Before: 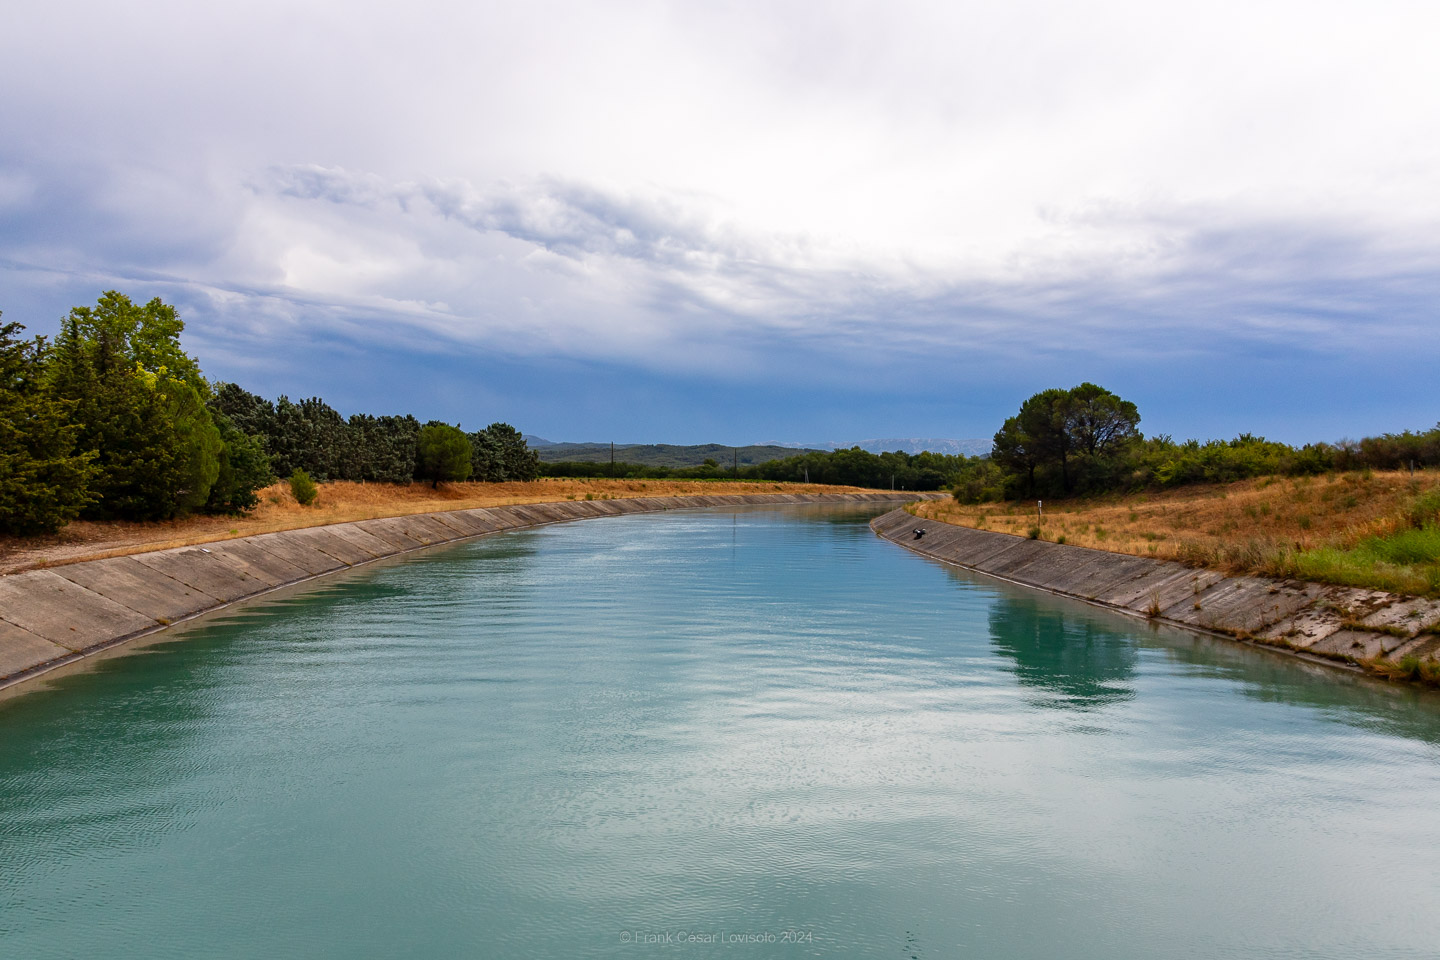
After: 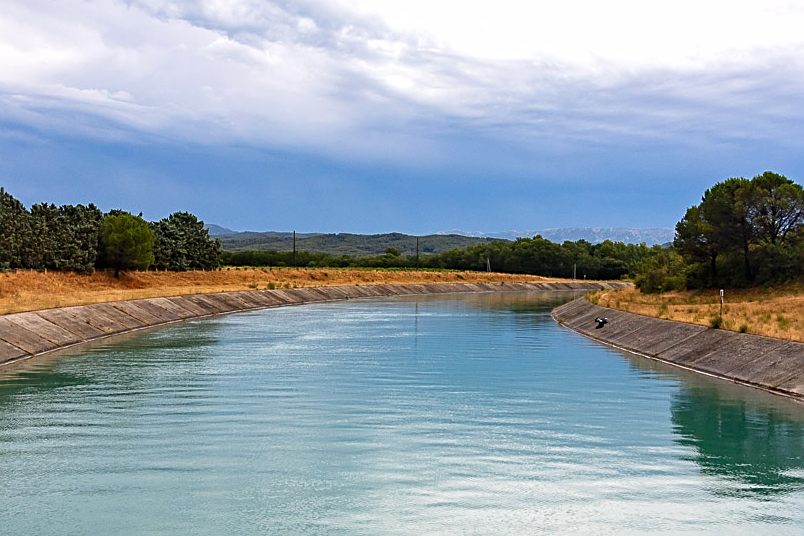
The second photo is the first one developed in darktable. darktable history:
fill light: on, module defaults
crop and rotate: left 22.13%, top 22.054%, right 22.026%, bottom 22.102%
exposure: exposure 0.3 EV, compensate highlight preservation false
sharpen: on, module defaults
